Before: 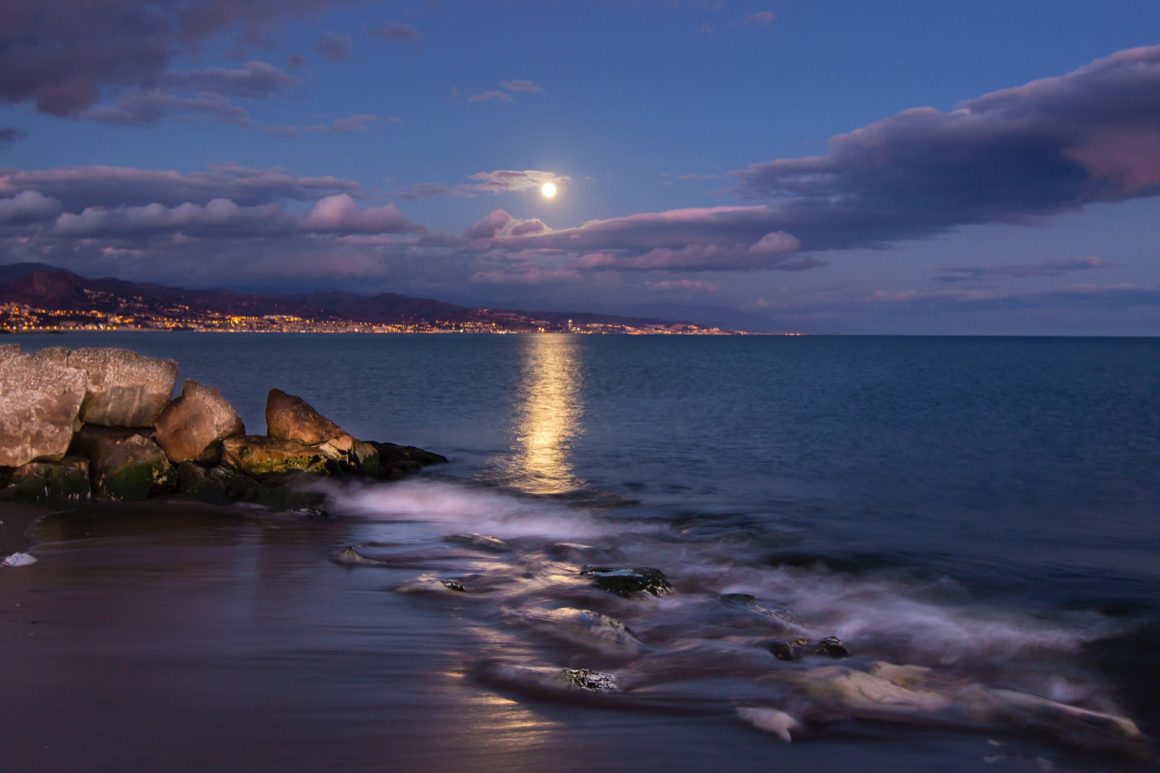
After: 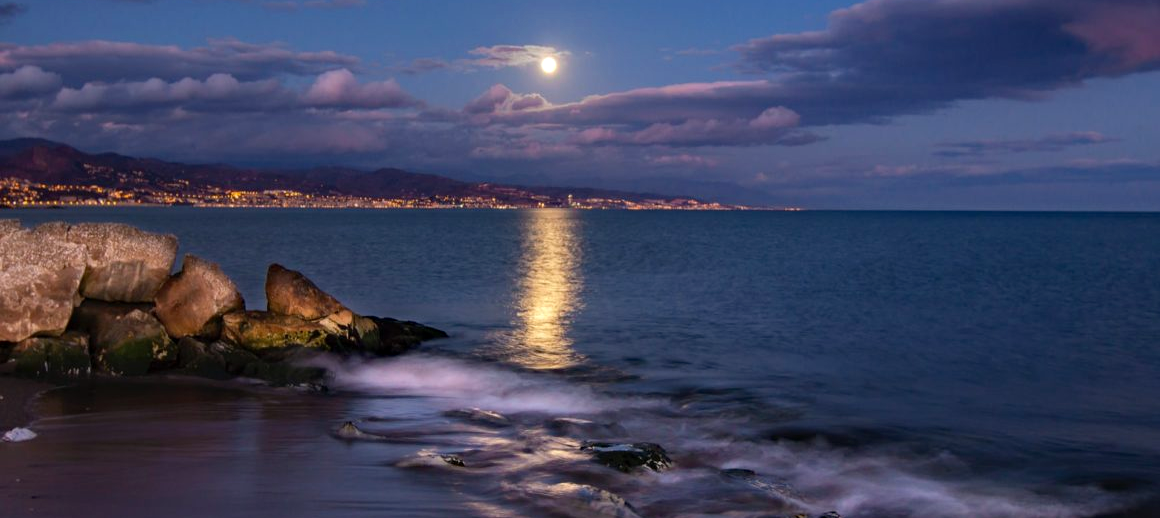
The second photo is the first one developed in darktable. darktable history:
crop: top 16.258%, bottom 16.72%
tone equalizer: edges refinement/feathering 500, mask exposure compensation -1.57 EV, preserve details no
haze removal: compatibility mode true, adaptive false
